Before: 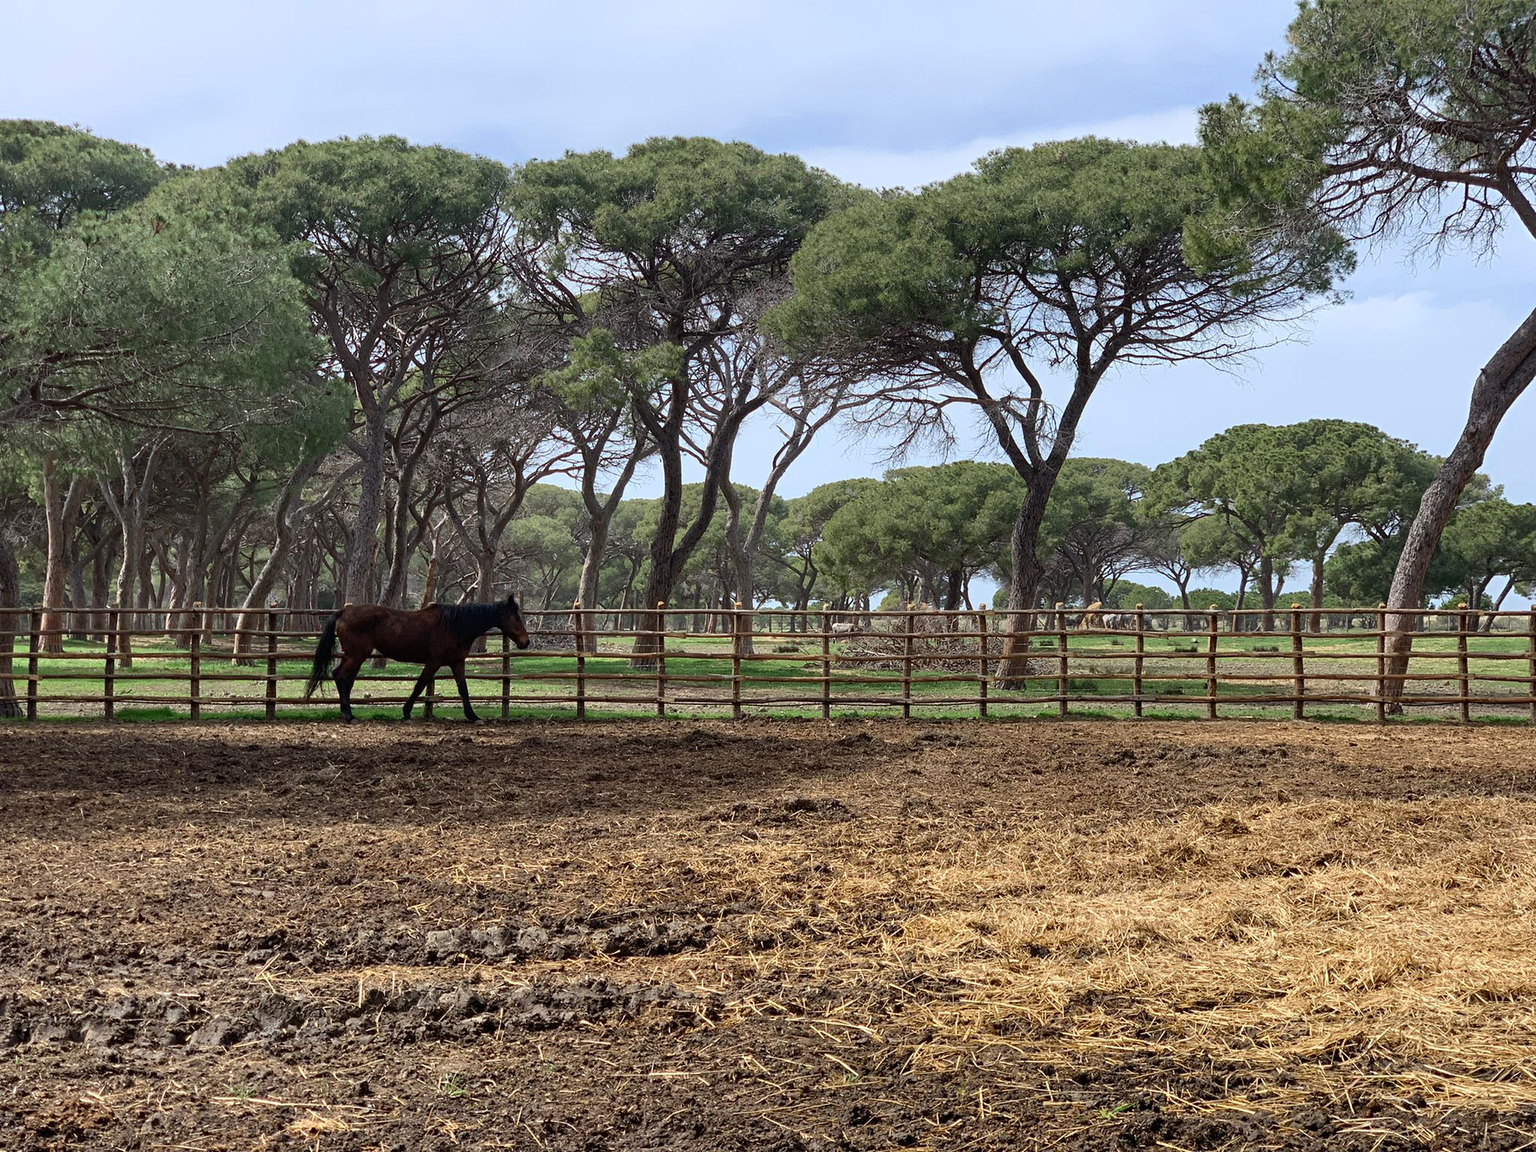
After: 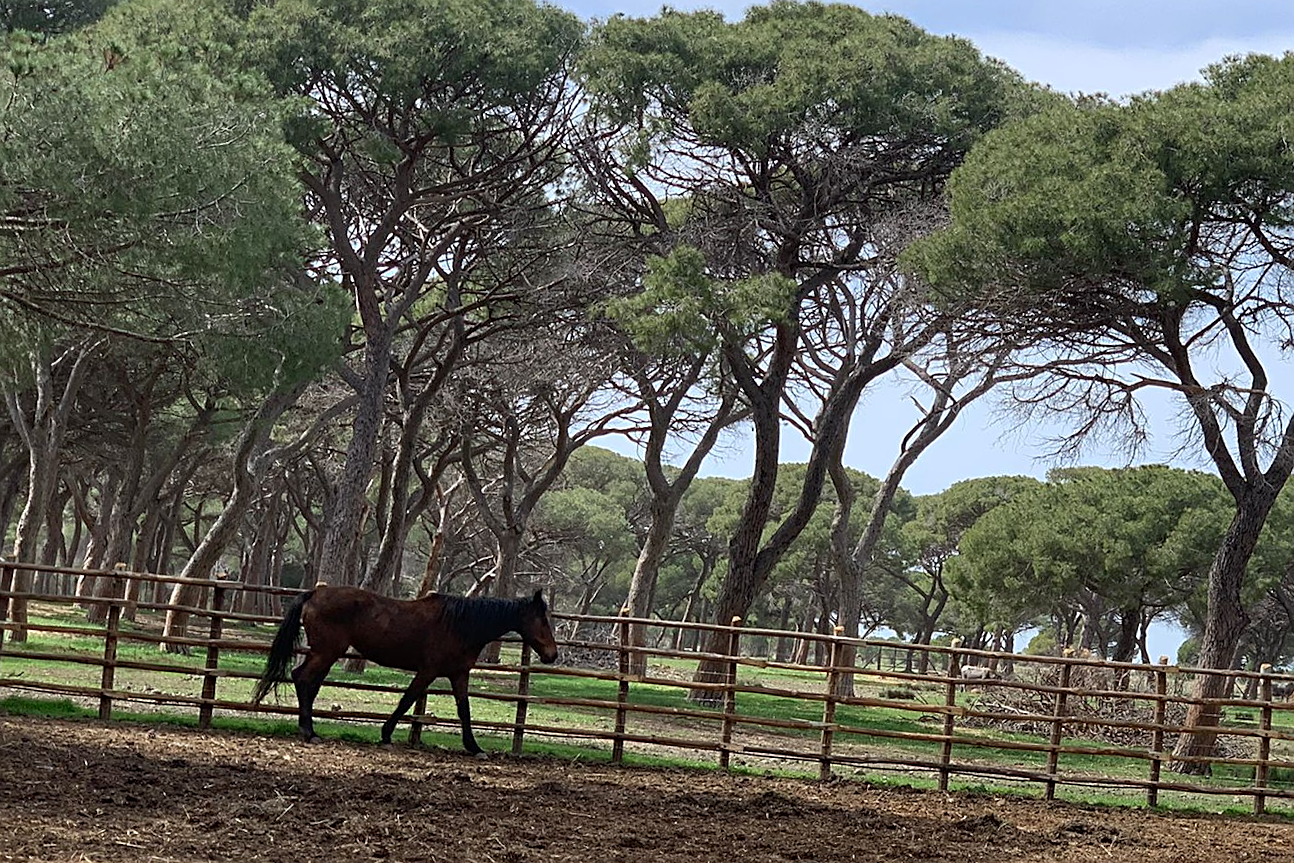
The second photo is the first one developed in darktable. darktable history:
rotate and perspective: automatic cropping original format, crop left 0, crop top 0
sharpen: on, module defaults
crop and rotate: angle -4.99°, left 2.122%, top 6.945%, right 27.566%, bottom 30.519%
